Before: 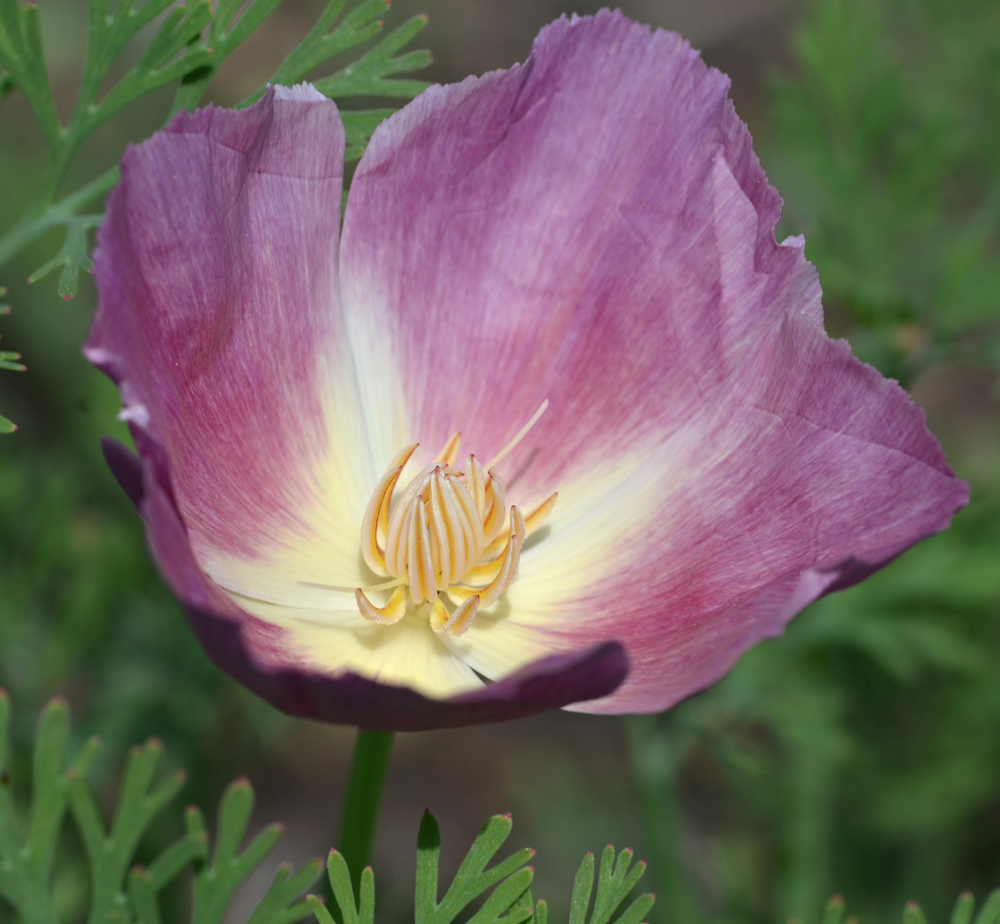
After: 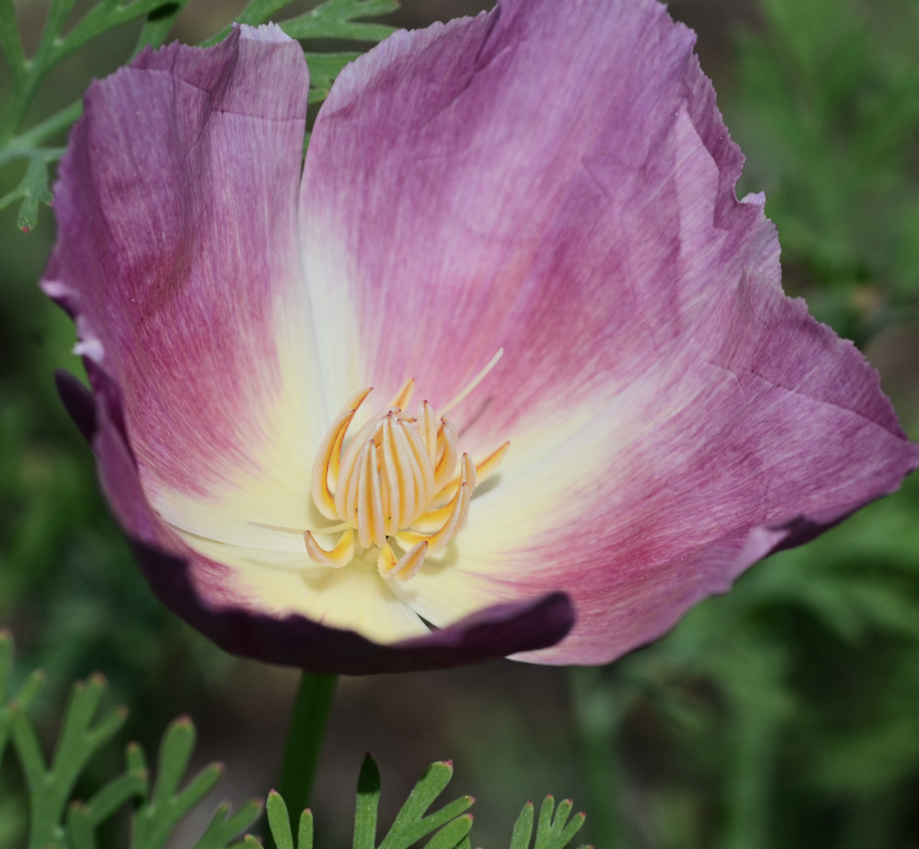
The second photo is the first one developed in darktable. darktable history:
crop and rotate: angle -1.96°, left 3.097%, top 4.154%, right 1.586%, bottom 0.529%
filmic rgb: black relative exposure -7.5 EV, white relative exposure 5 EV, hardness 3.31, contrast 1.3, contrast in shadows safe
